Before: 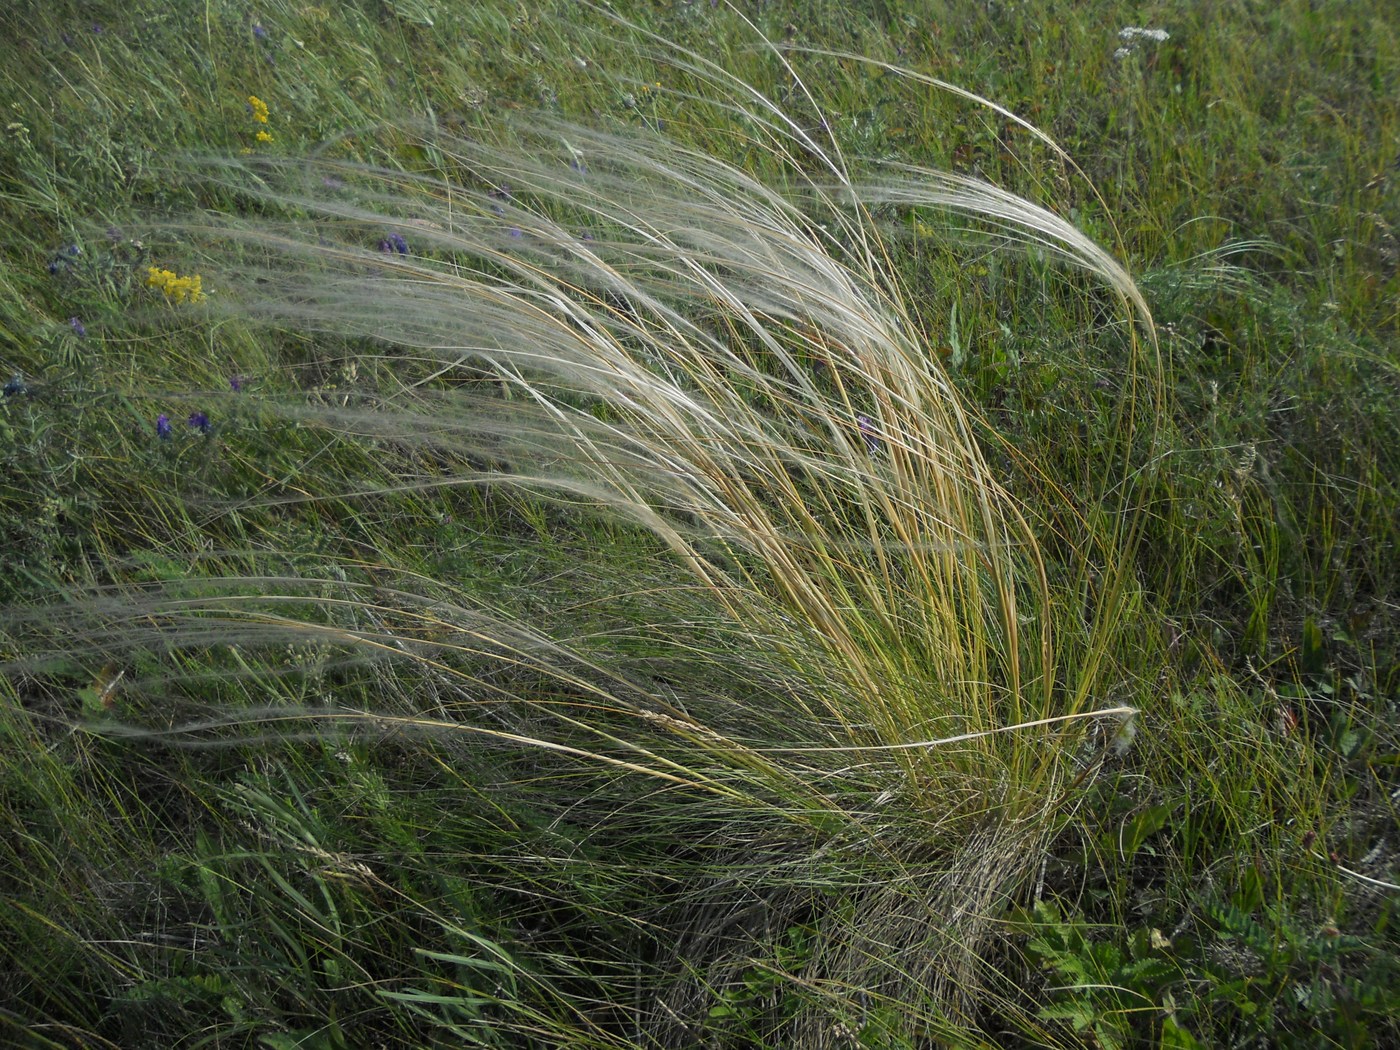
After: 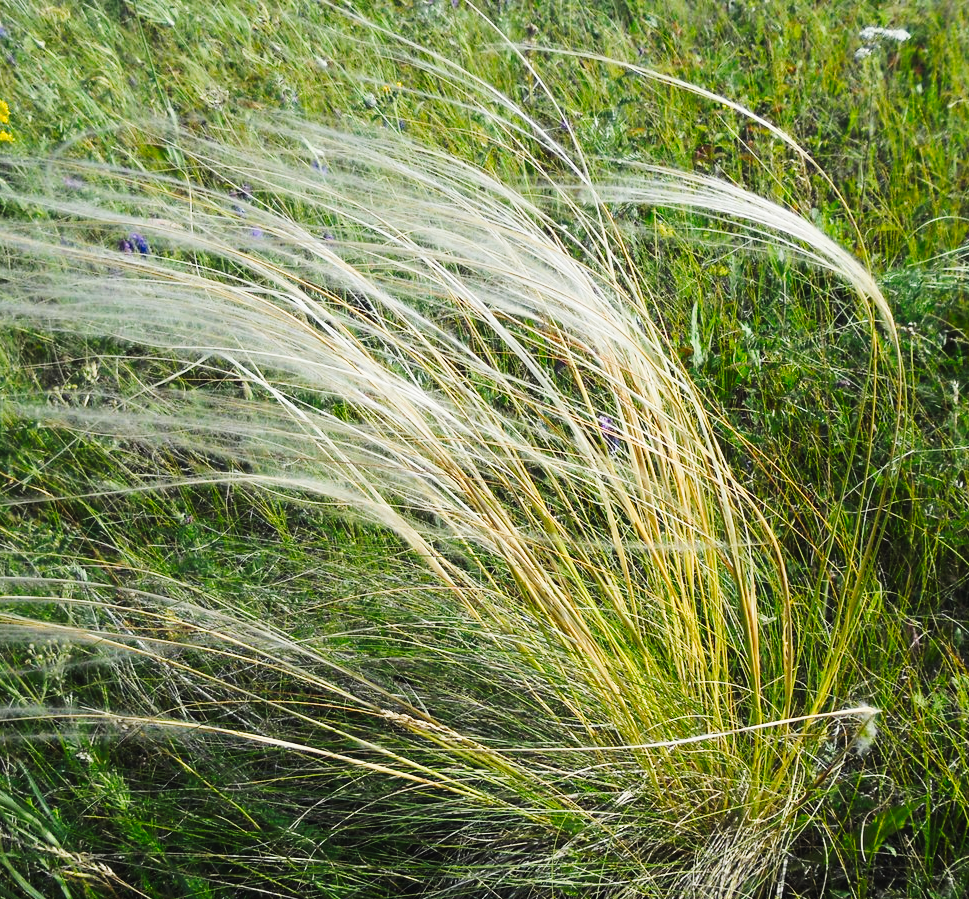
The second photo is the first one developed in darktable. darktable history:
contrast brightness saturation: contrast 0.205, brightness 0.163, saturation 0.225
tone curve: curves: ch0 [(0.003, 0.023) (0.071, 0.052) (0.236, 0.197) (0.466, 0.557) (0.631, 0.764) (0.806, 0.906) (1, 1)]; ch1 [(0, 0) (0.262, 0.227) (0.417, 0.386) (0.469, 0.467) (0.502, 0.51) (0.528, 0.521) (0.573, 0.555) (0.605, 0.621) (0.644, 0.671) (0.686, 0.728) (0.994, 0.987)]; ch2 [(0, 0) (0.262, 0.188) (0.385, 0.353) (0.427, 0.424) (0.495, 0.502) (0.531, 0.555) (0.583, 0.632) (0.644, 0.748) (1, 1)], preserve colors none
crop: left 18.514%, right 12.253%, bottom 14.288%
